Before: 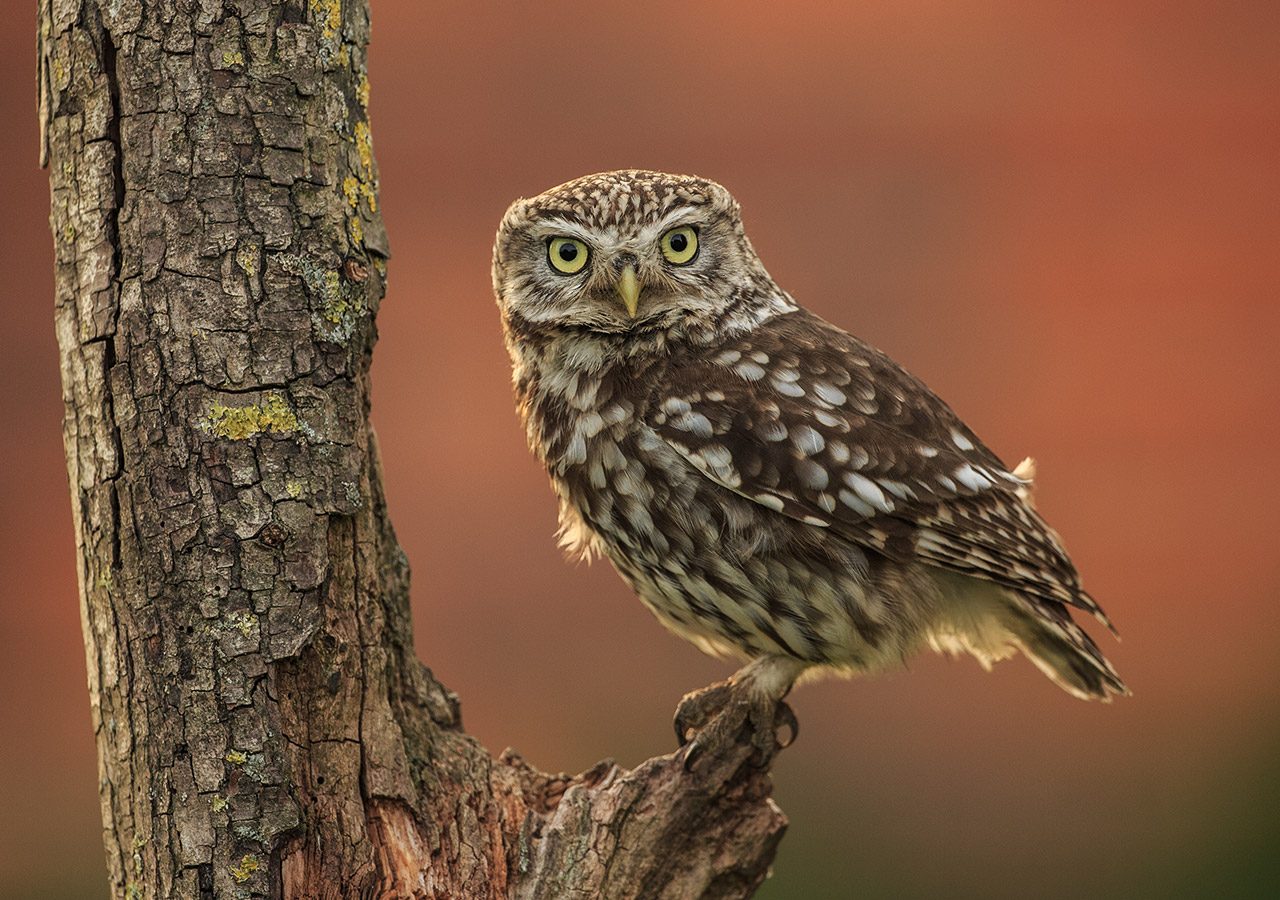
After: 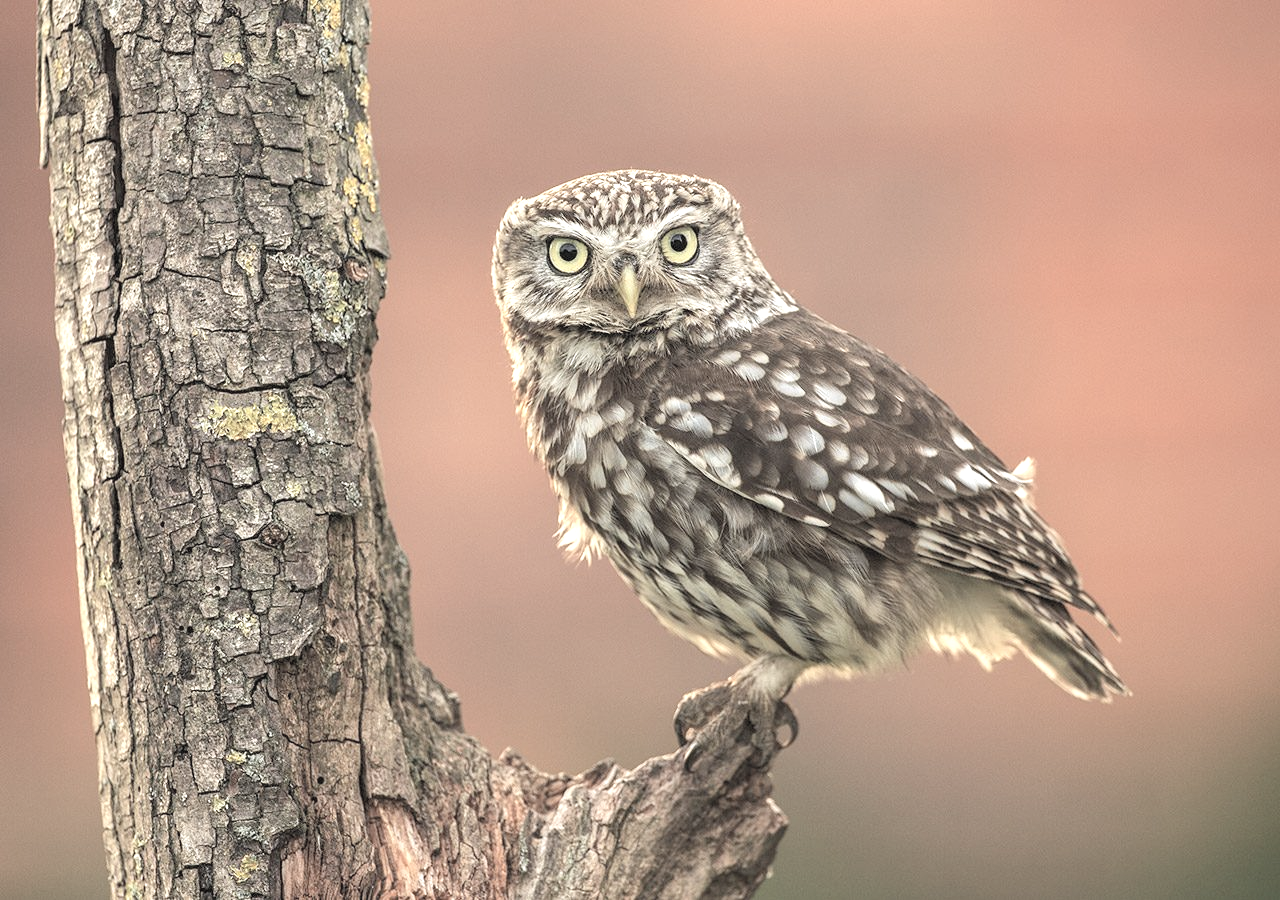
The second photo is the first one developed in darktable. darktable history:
contrast brightness saturation: brightness 0.18, saturation -0.5
exposure: black level correction 0, exposure 1.1 EV, compensate exposure bias true, compensate highlight preservation false
